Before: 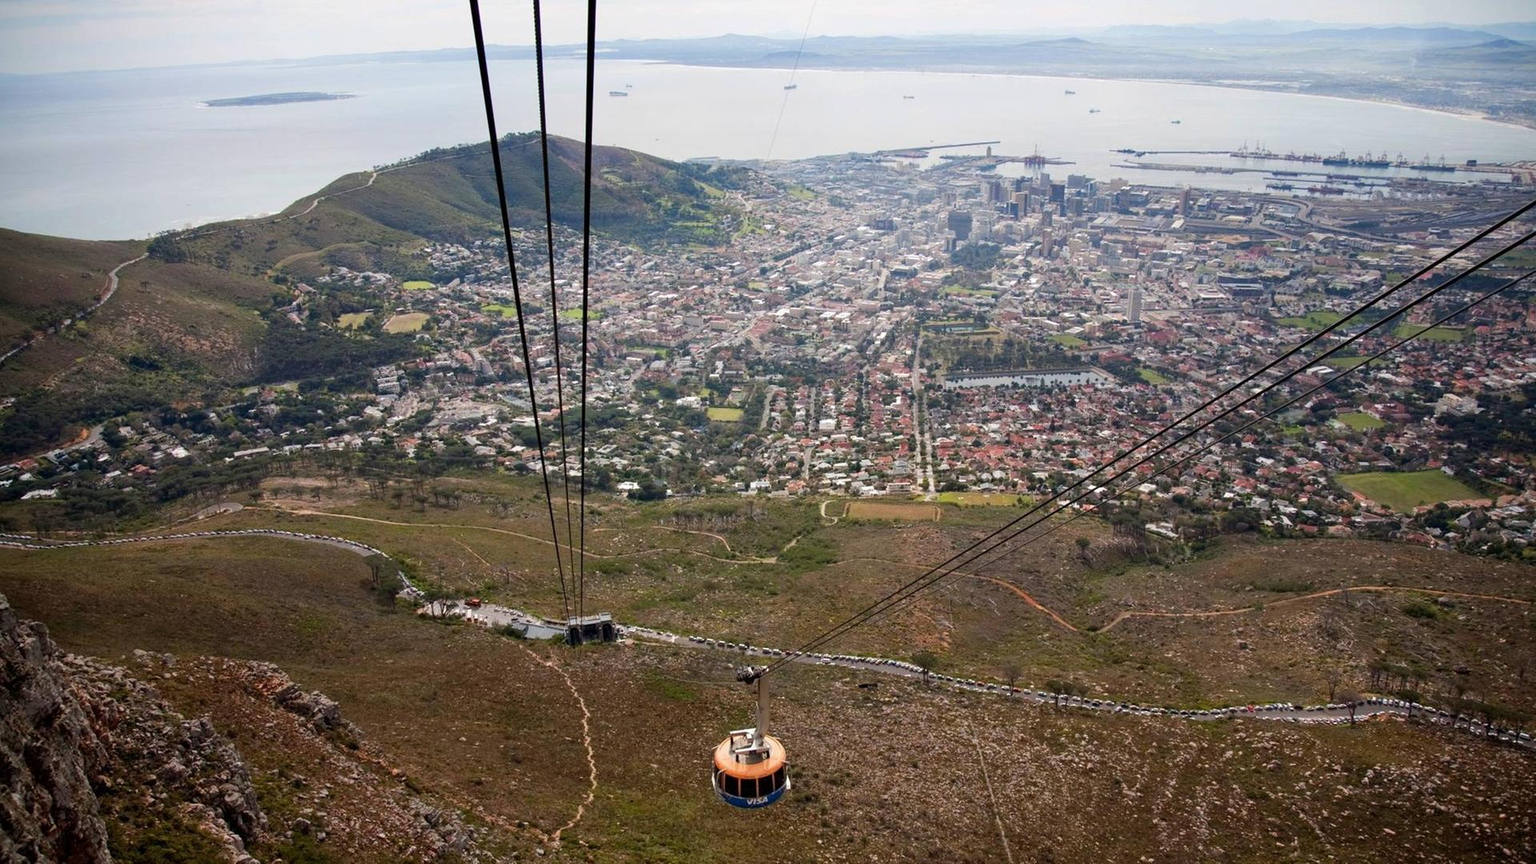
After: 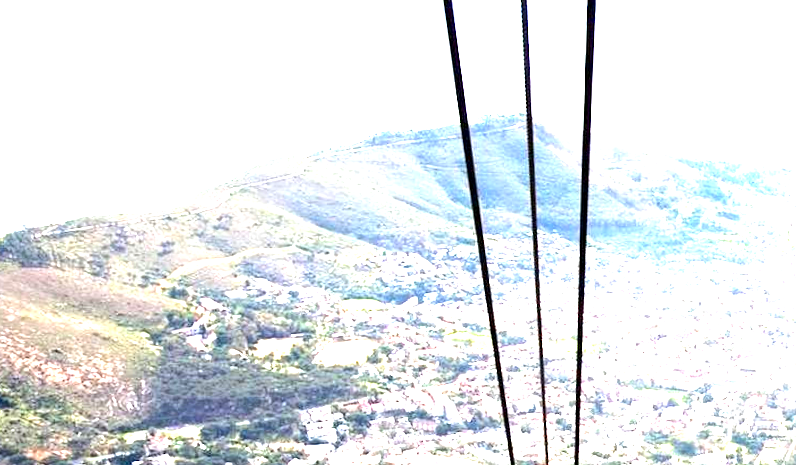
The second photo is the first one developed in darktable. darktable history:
tone equalizer: -8 EV -0.417 EV, -7 EV -0.389 EV, -6 EV -0.333 EV, -5 EV -0.222 EV, -3 EV 0.222 EV, -2 EV 0.333 EV, -1 EV 0.389 EV, +0 EV 0.417 EV, edges refinement/feathering 500, mask exposure compensation -1.57 EV, preserve details no
crop and rotate: left 10.817%, top 0.062%, right 47.194%, bottom 53.626%
exposure: black level correction 0.001, exposure 2.607 EV, compensate exposure bias true, compensate highlight preservation false
white balance: red 0.988, blue 1.017
rotate and perspective: rotation 0.679°, lens shift (horizontal) 0.136, crop left 0.009, crop right 0.991, crop top 0.078, crop bottom 0.95
